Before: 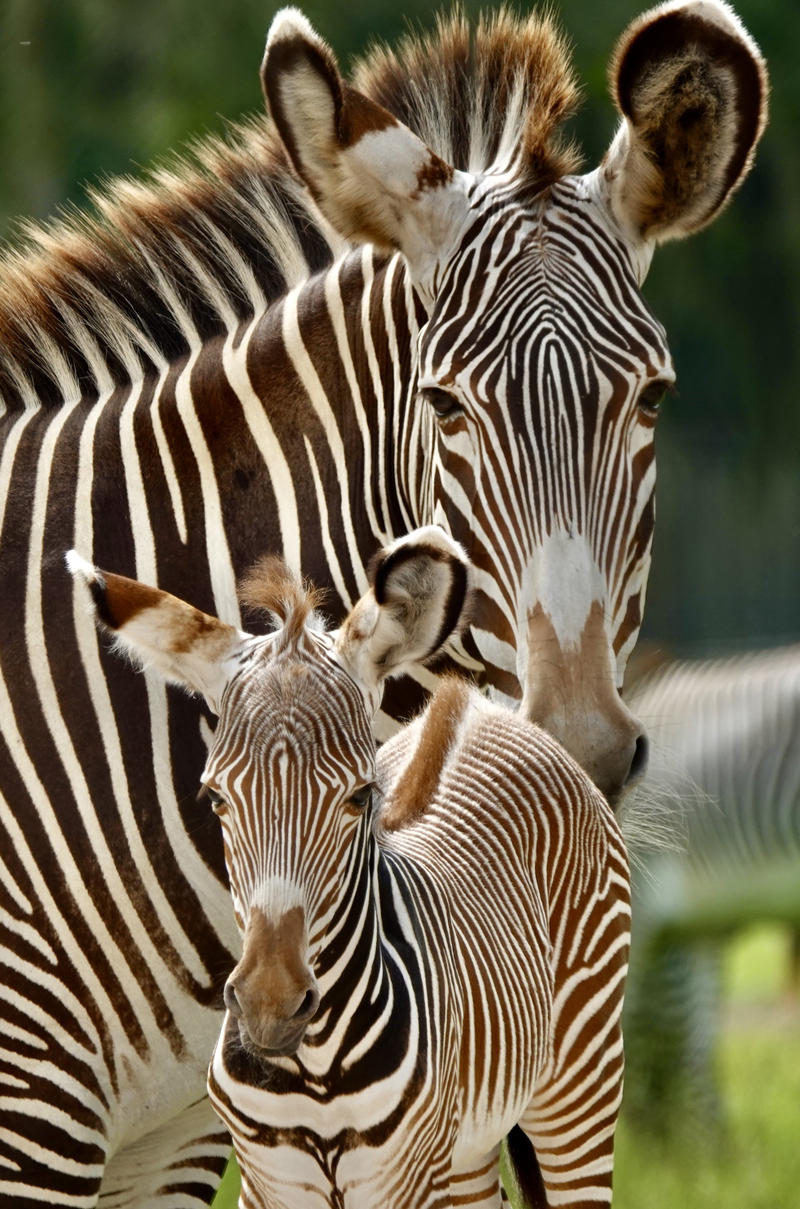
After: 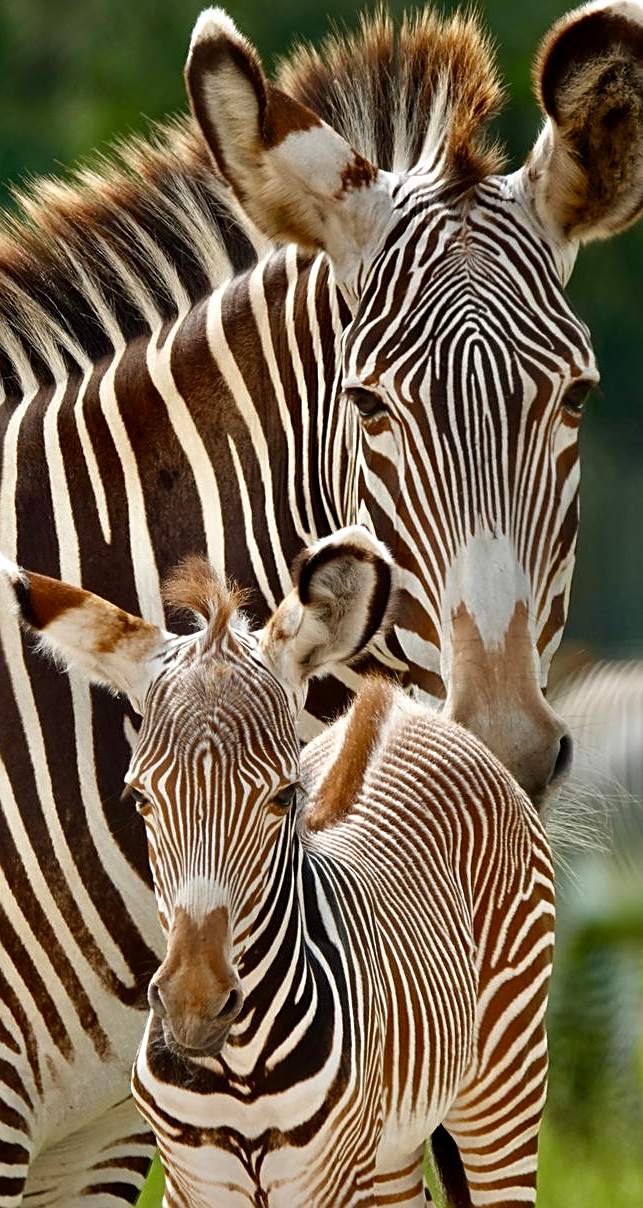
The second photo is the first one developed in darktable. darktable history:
sharpen: on, module defaults
crop and rotate: left 9.508%, right 10.11%
tone equalizer: on, module defaults
